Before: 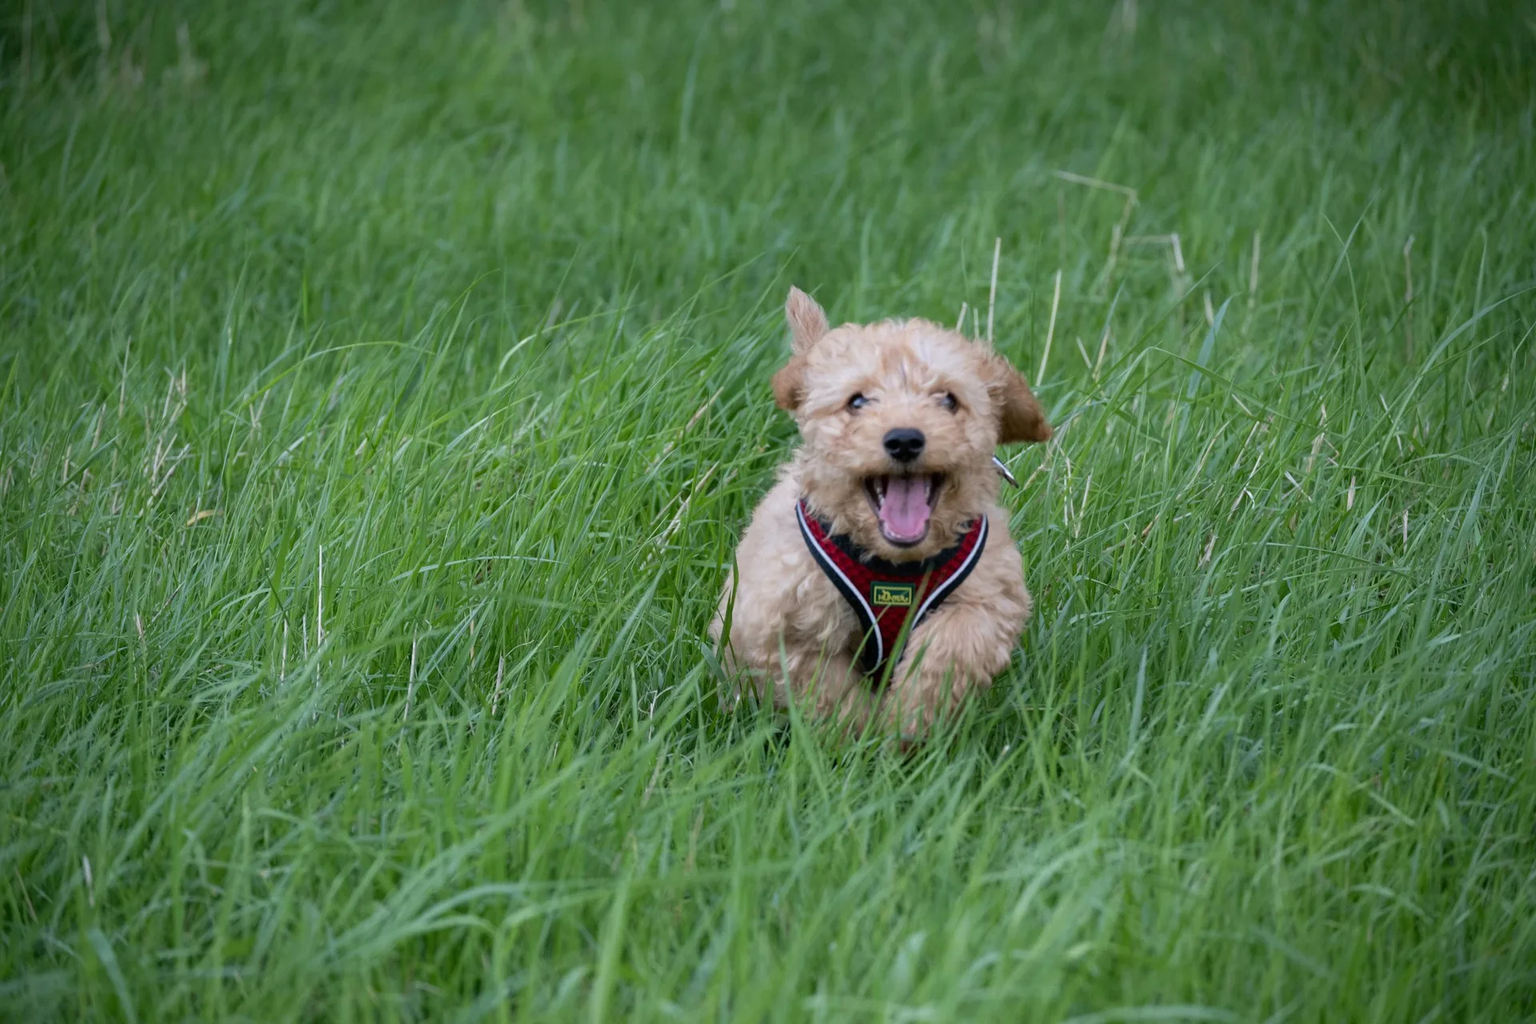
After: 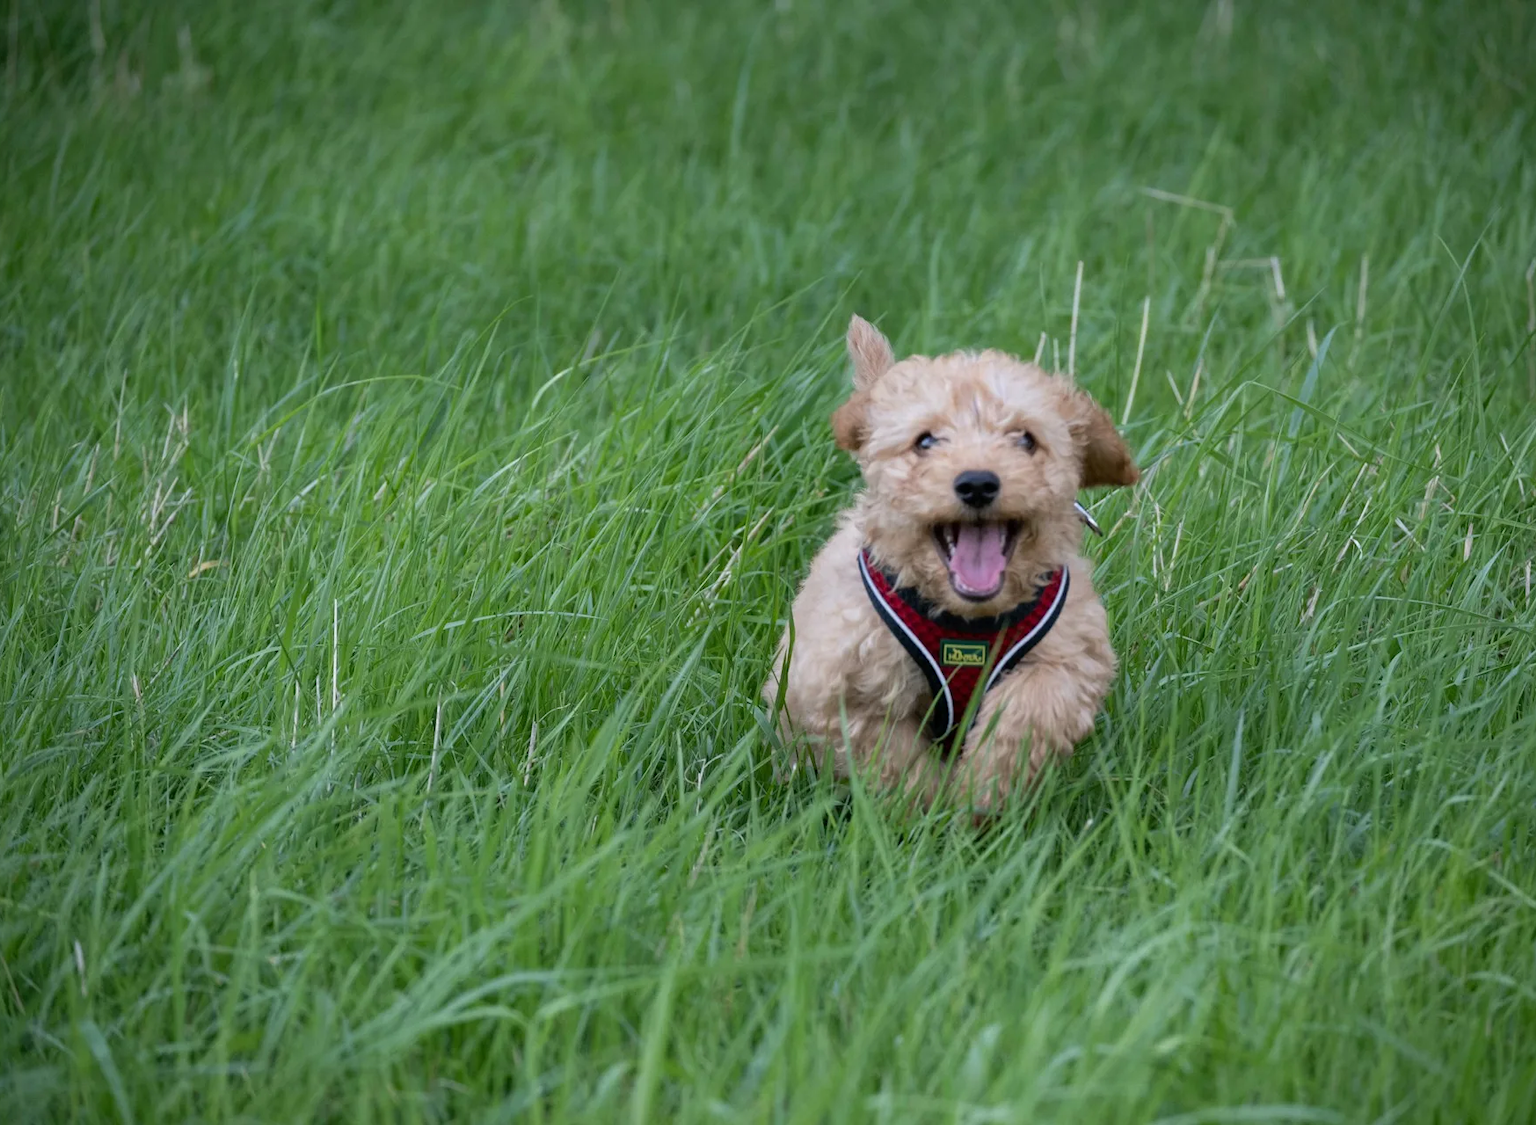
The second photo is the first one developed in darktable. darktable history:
crop and rotate: left 1.009%, right 7.97%
